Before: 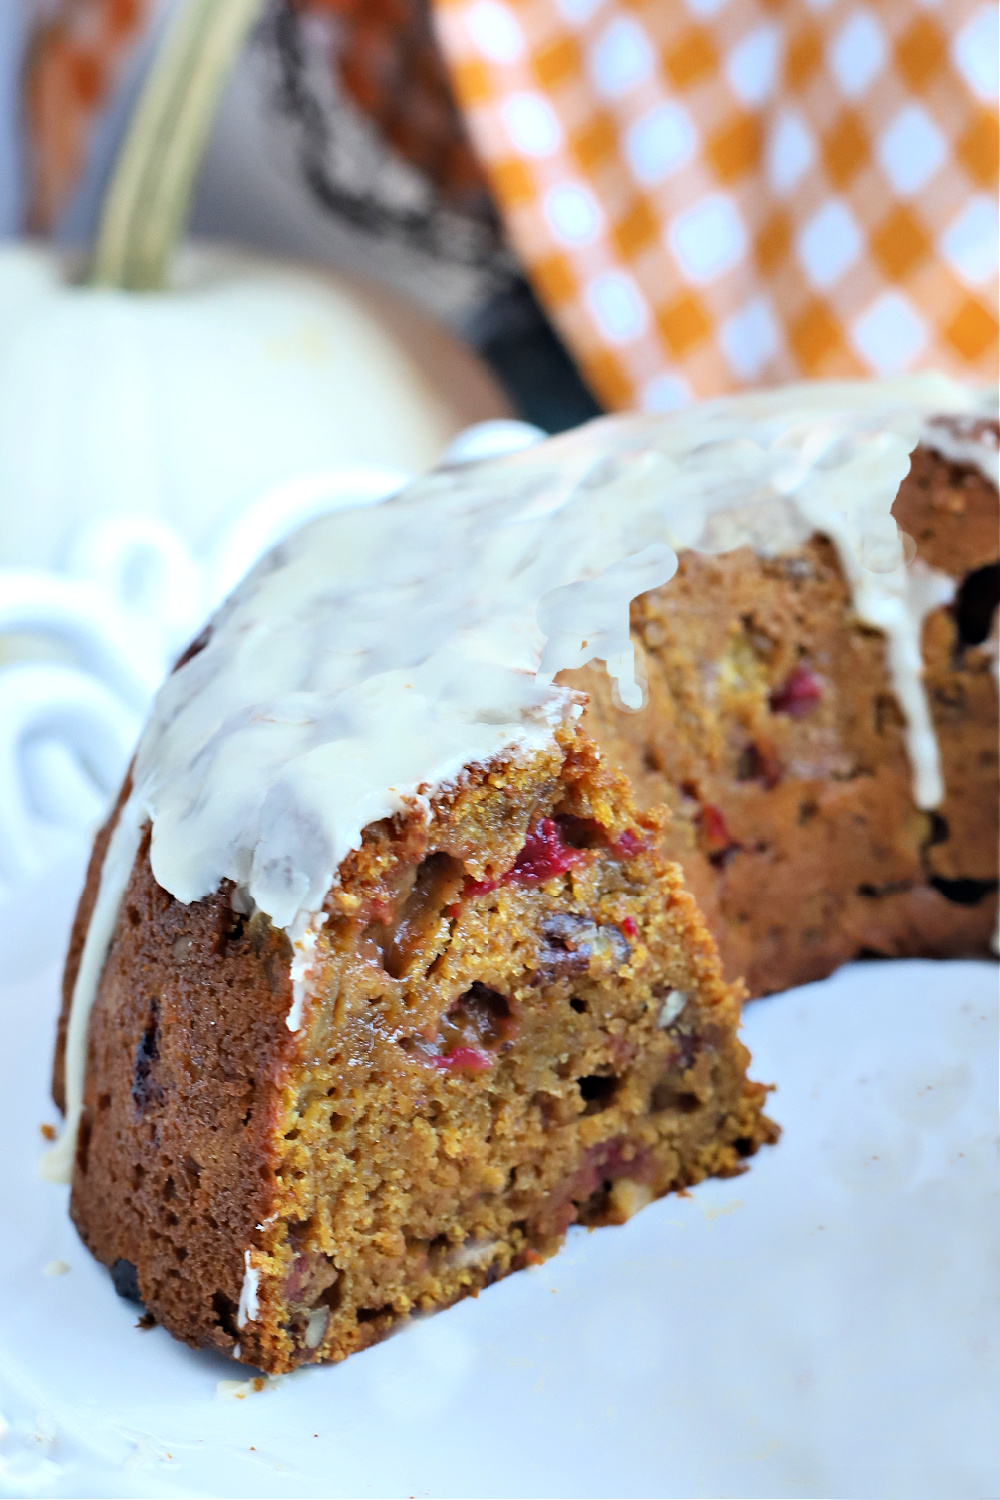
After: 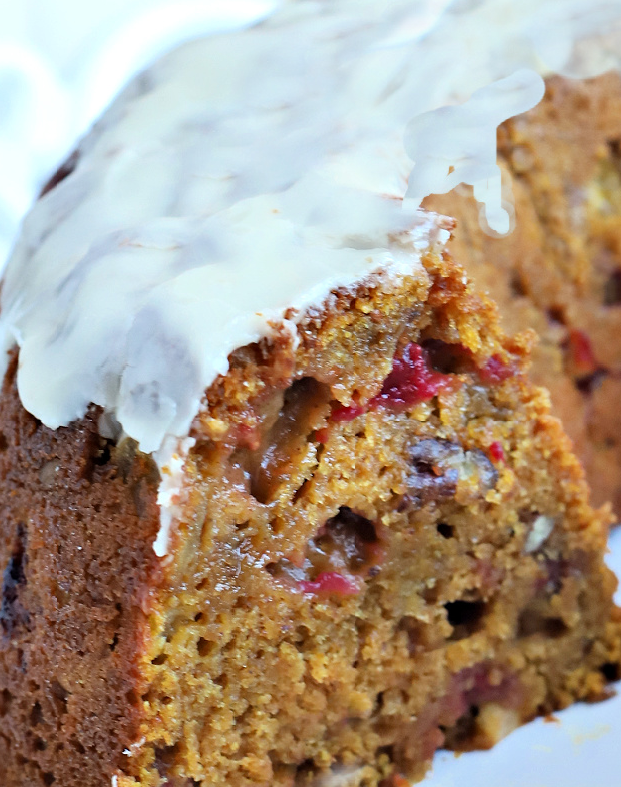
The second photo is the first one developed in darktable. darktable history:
crop: left 13.347%, top 31.707%, right 24.489%, bottom 15.807%
